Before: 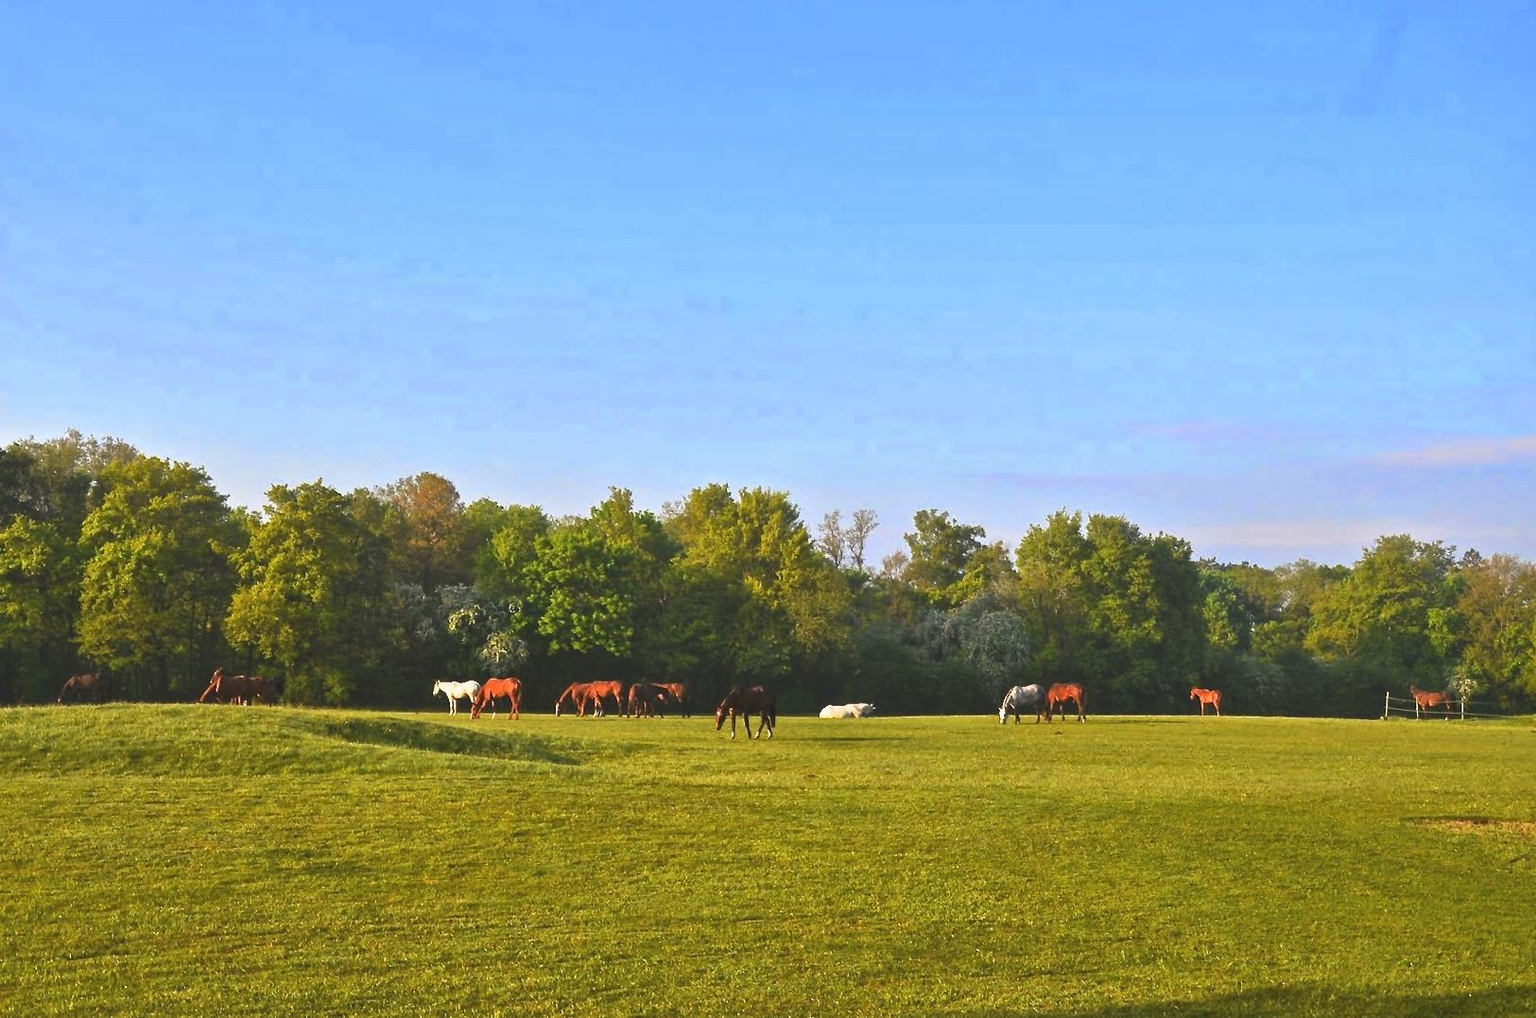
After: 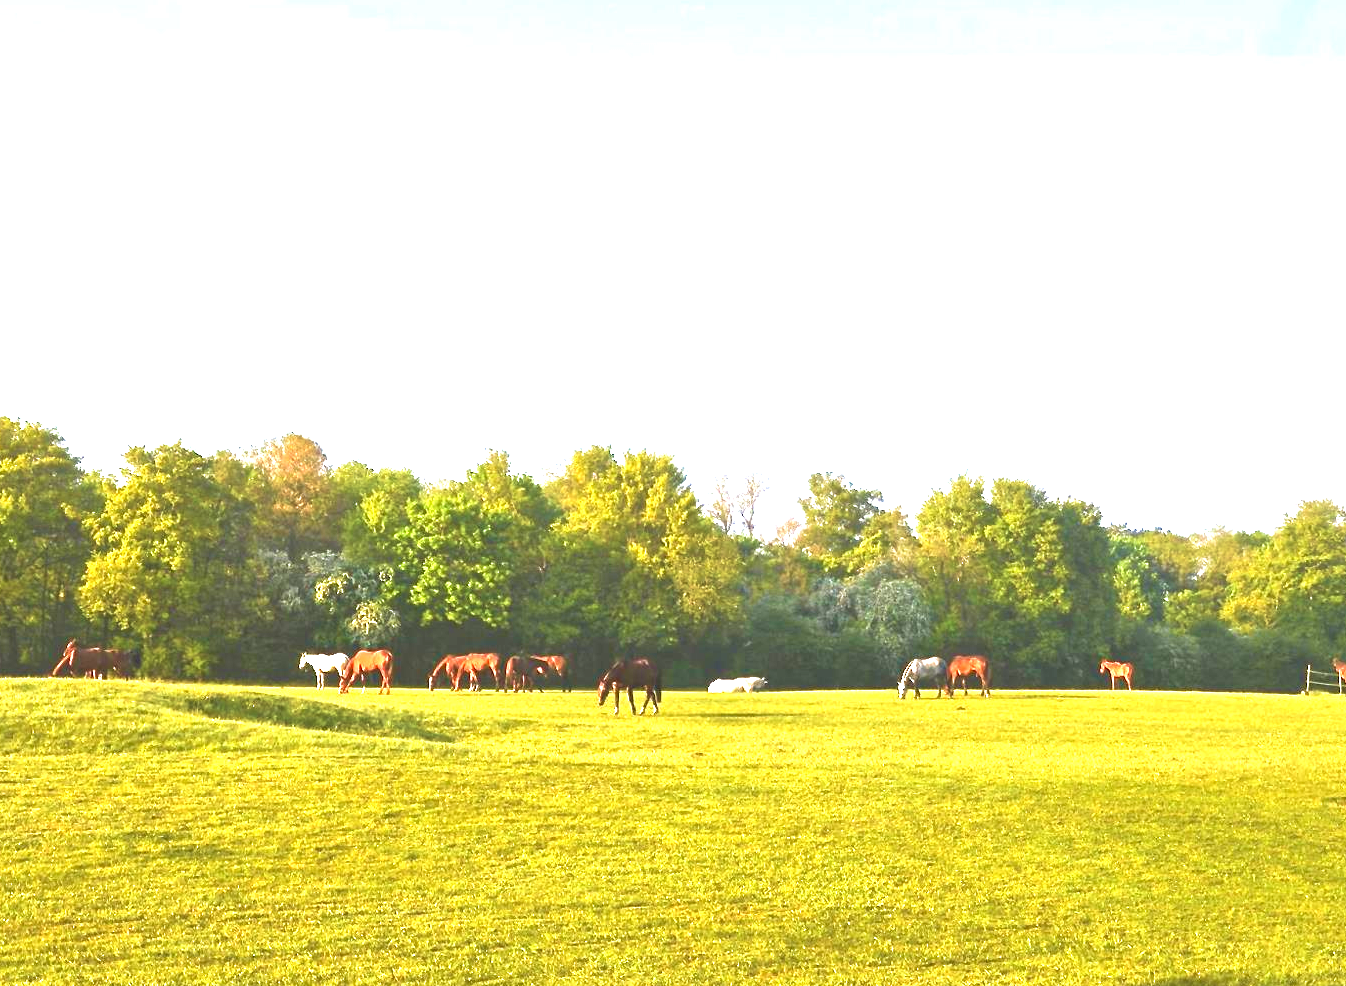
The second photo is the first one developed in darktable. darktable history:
velvia: strength 40%
exposure: black level correction 0.001, exposure 1.646 EV, compensate exposure bias true, compensate highlight preservation false
crop: left 9.807%, top 6.259%, right 7.334%, bottom 2.177%
white balance: emerald 1
